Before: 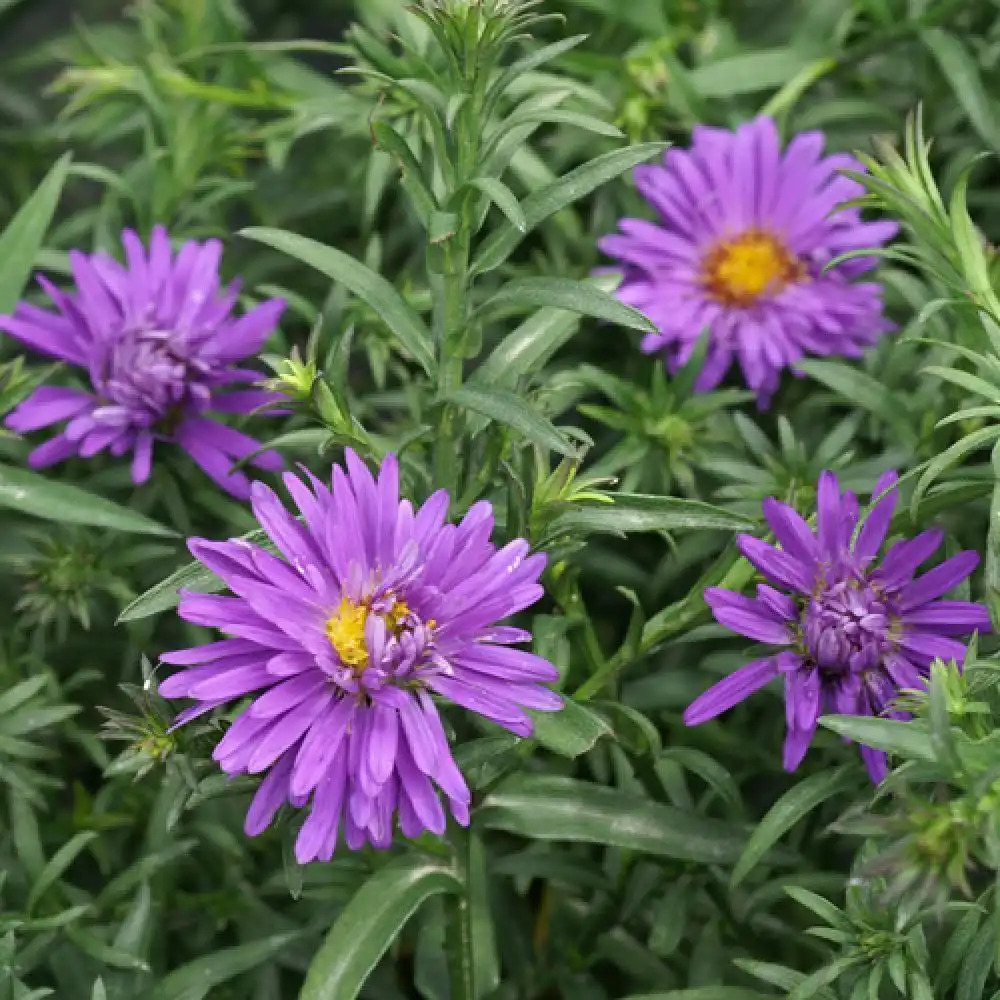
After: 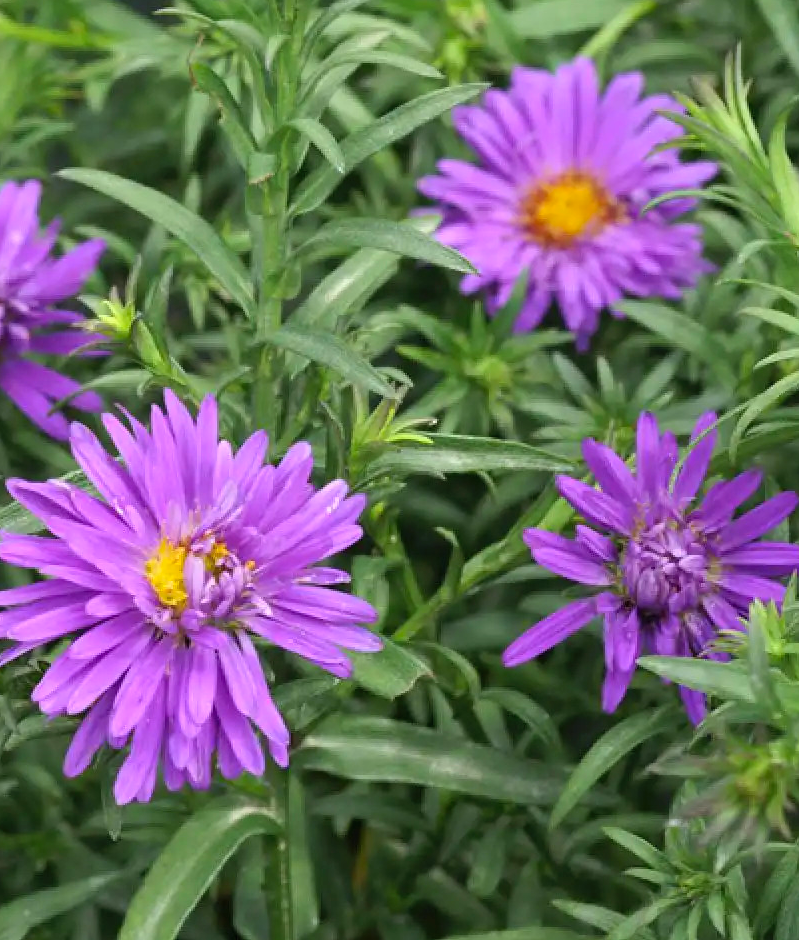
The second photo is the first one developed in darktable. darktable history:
crop and rotate: left 18.195%, top 5.921%, right 1.807%
contrast brightness saturation: contrast 0.074, brightness 0.079, saturation 0.184
